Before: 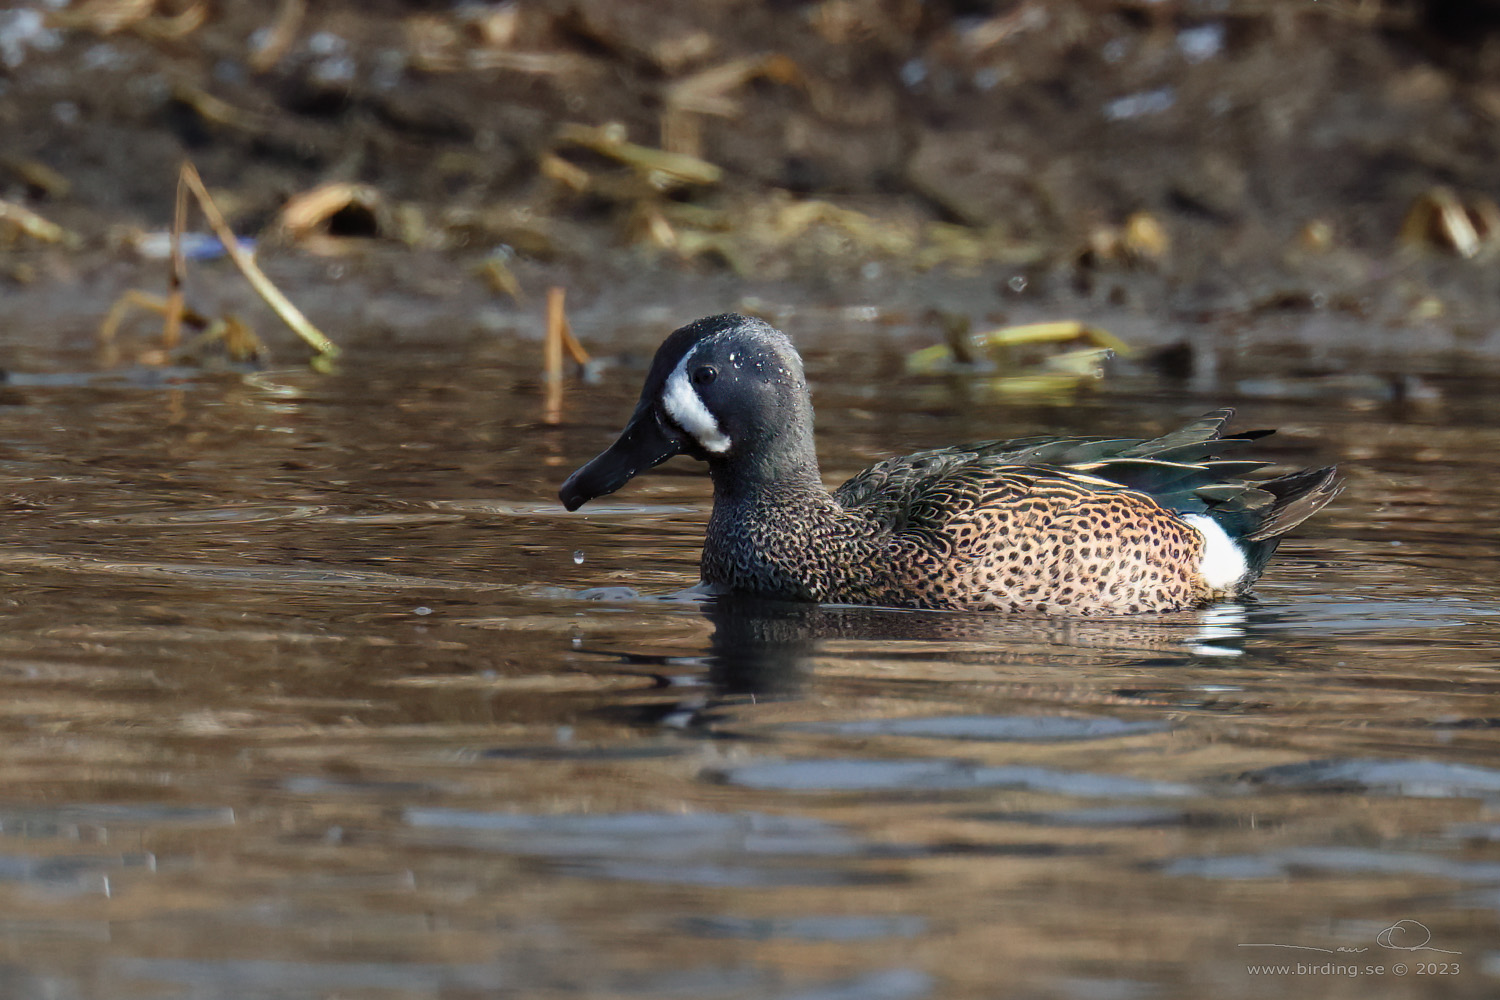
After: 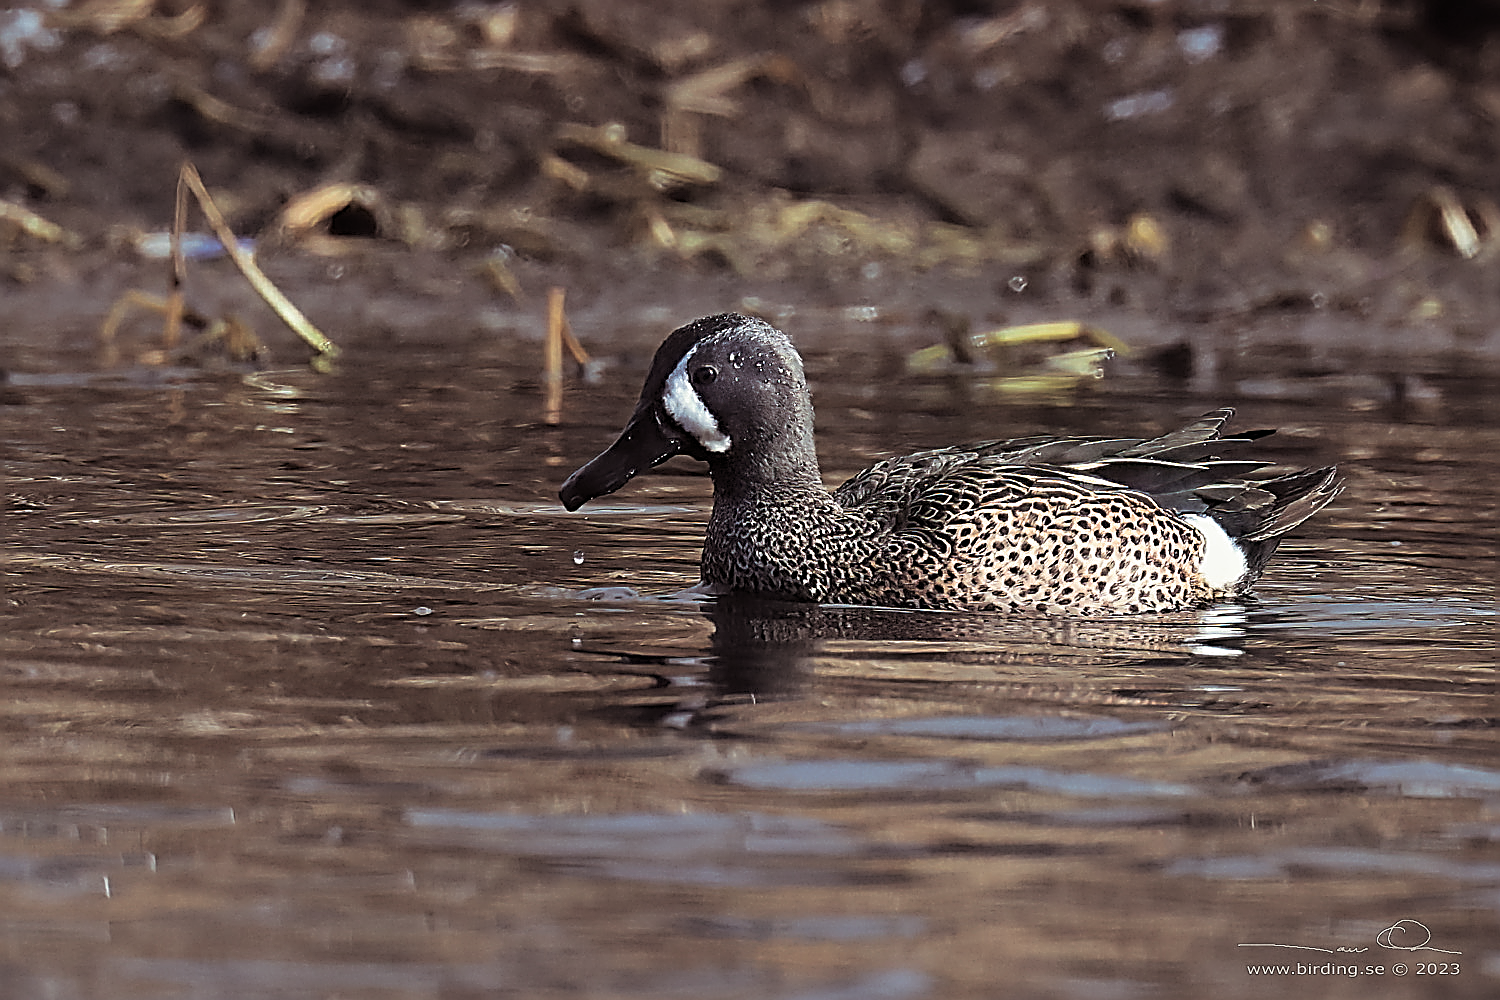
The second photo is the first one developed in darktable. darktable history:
split-toning: shadows › saturation 0.2
sharpen: amount 2
